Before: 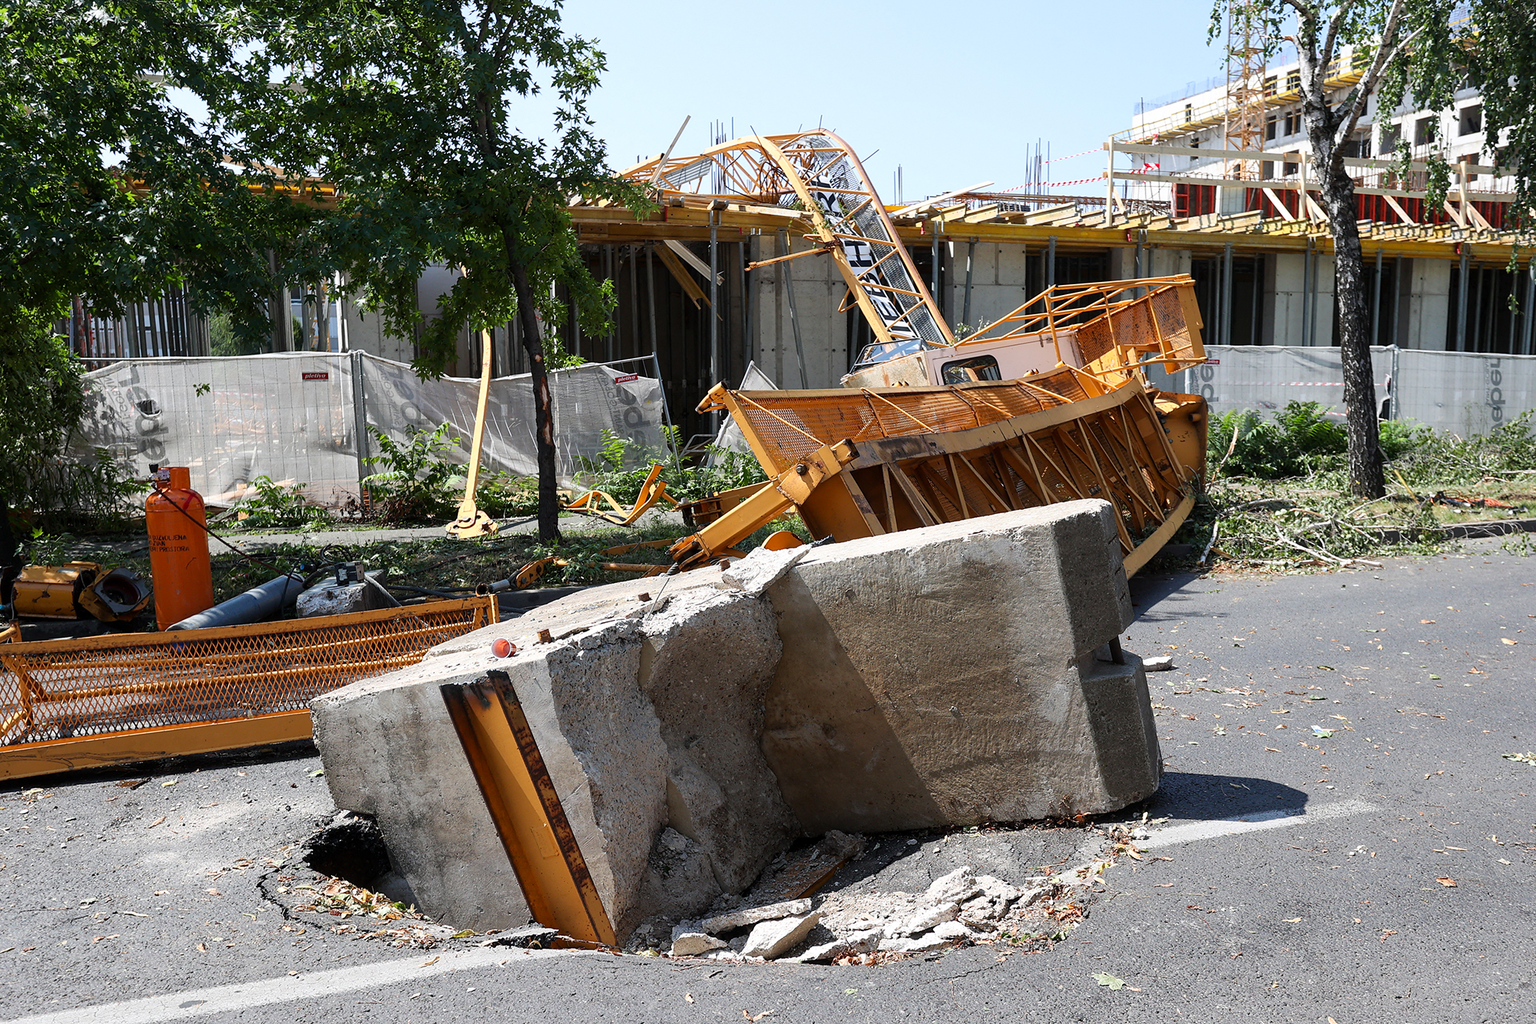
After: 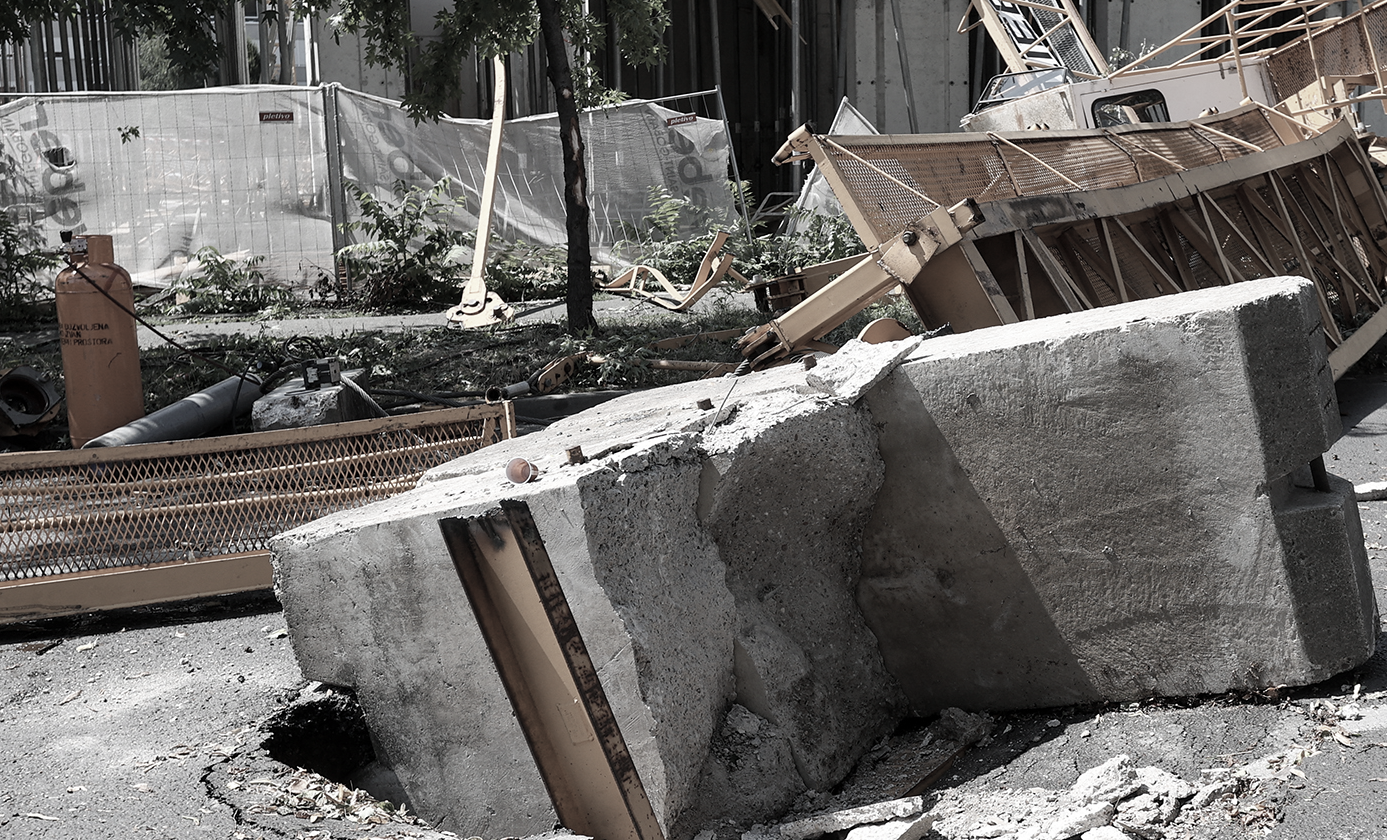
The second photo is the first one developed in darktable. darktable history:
color correction: highlights b* 0.006, saturation 0.218
crop: left 6.725%, top 27.998%, right 23.882%, bottom 8.945%
